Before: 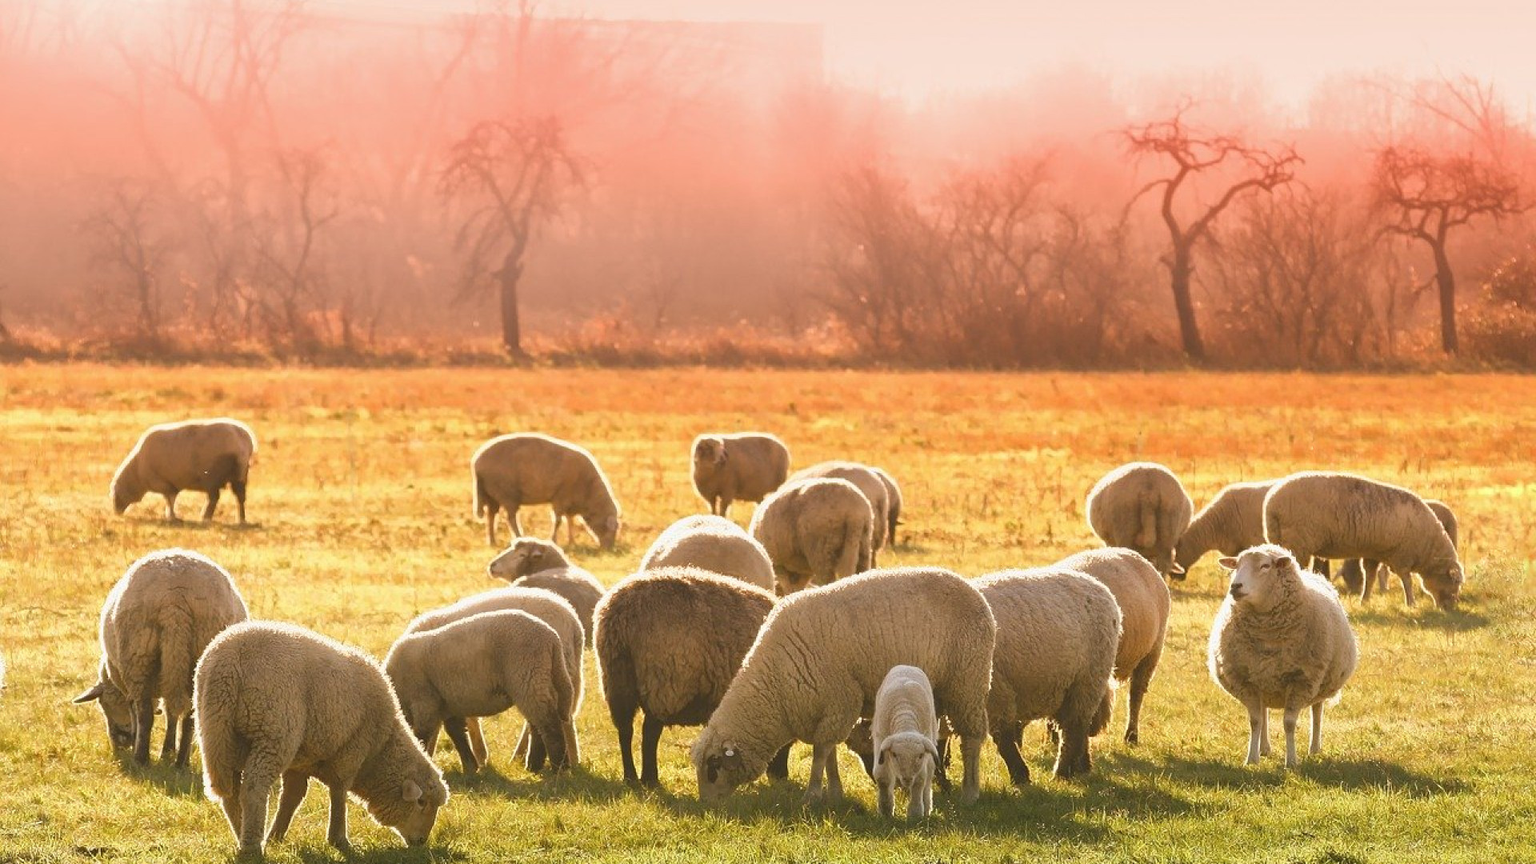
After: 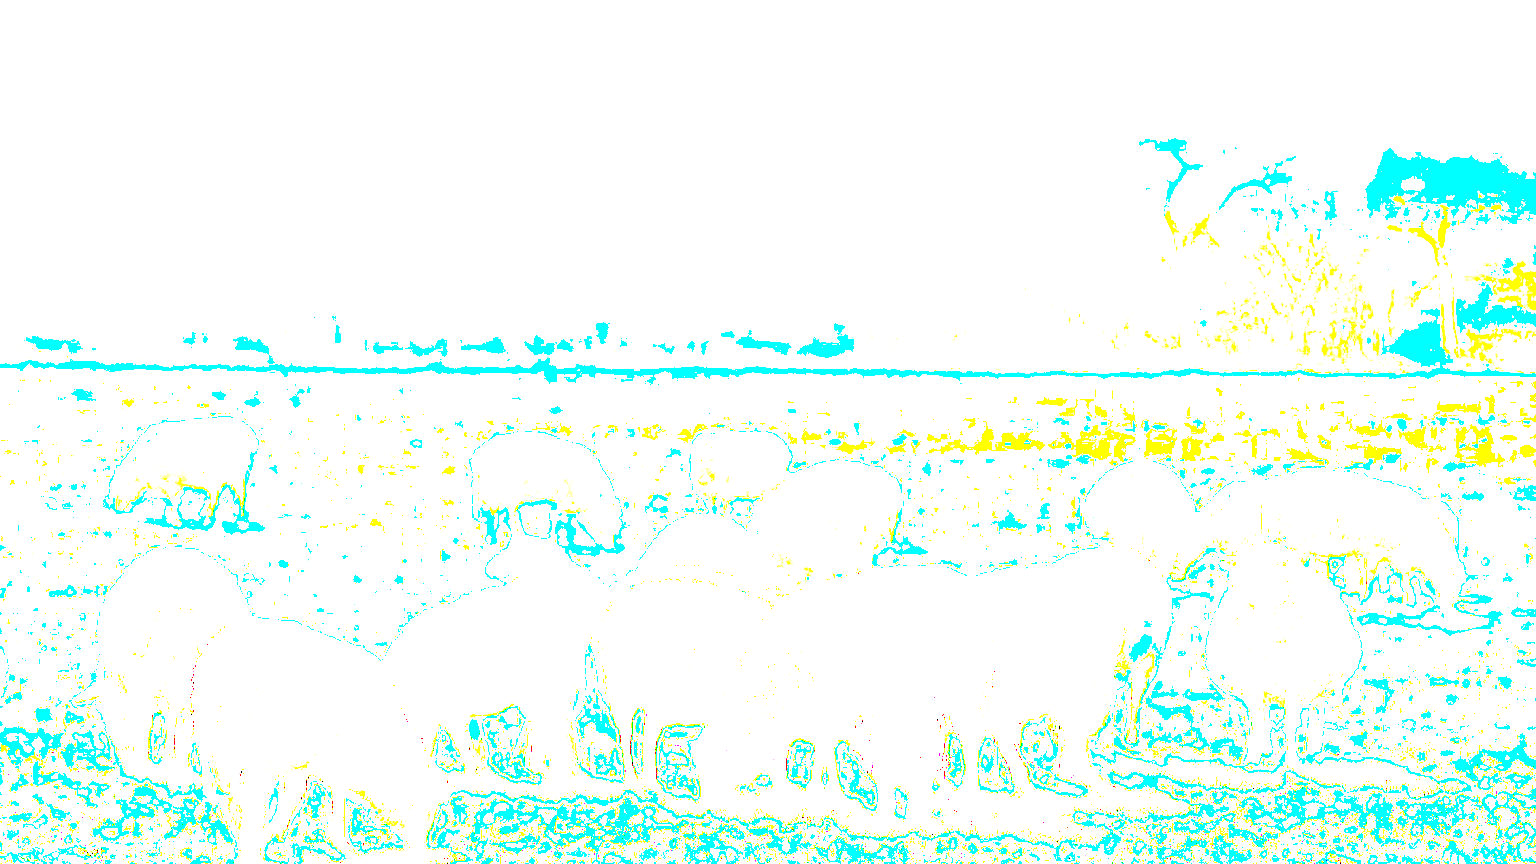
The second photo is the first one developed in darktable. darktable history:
color correction: highlights b* -0.054, saturation 1.26
exposure: exposure 7.982 EV, compensate exposure bias true, compensate highlight preservation false
color zones: curves: ch2 [(0, 0.488) (0.143, 0.417) (0.286, 0.212) (0.429, 0.179) (0.571, 0.154) (0.714, 0.415) (0.857, 0.495) (1, 0.488)]
